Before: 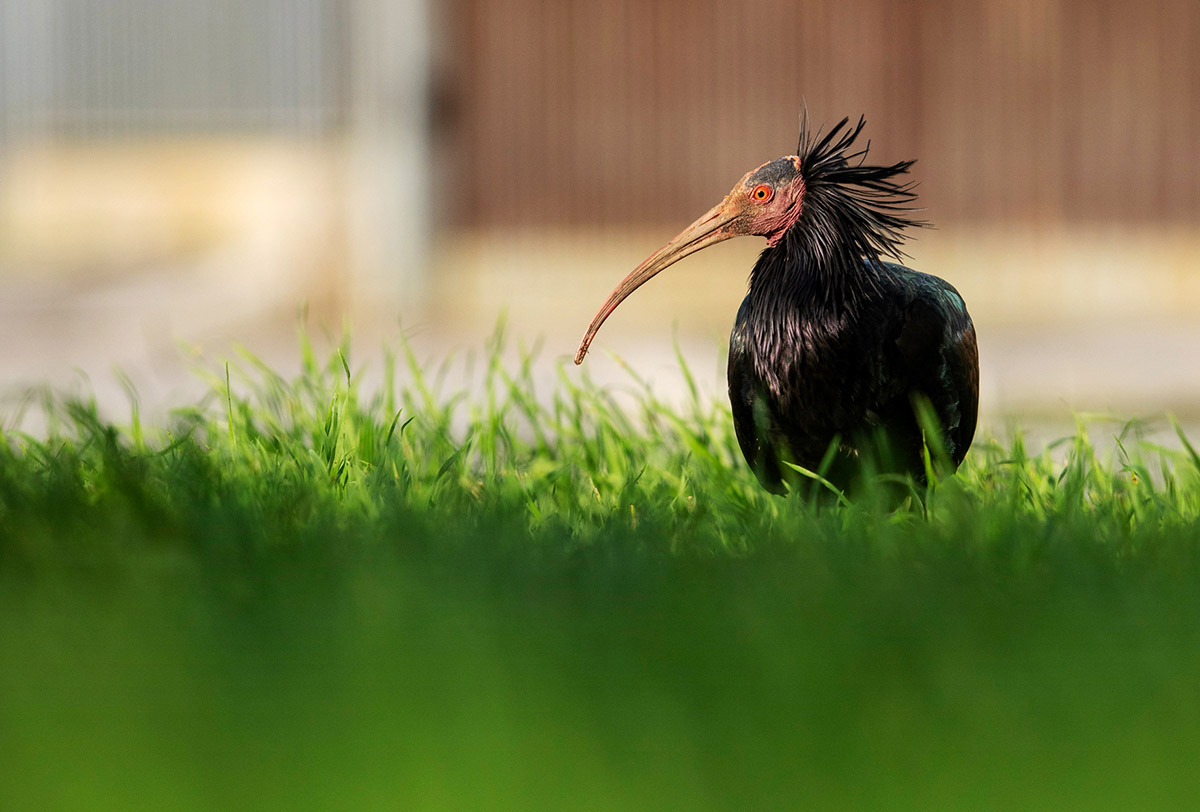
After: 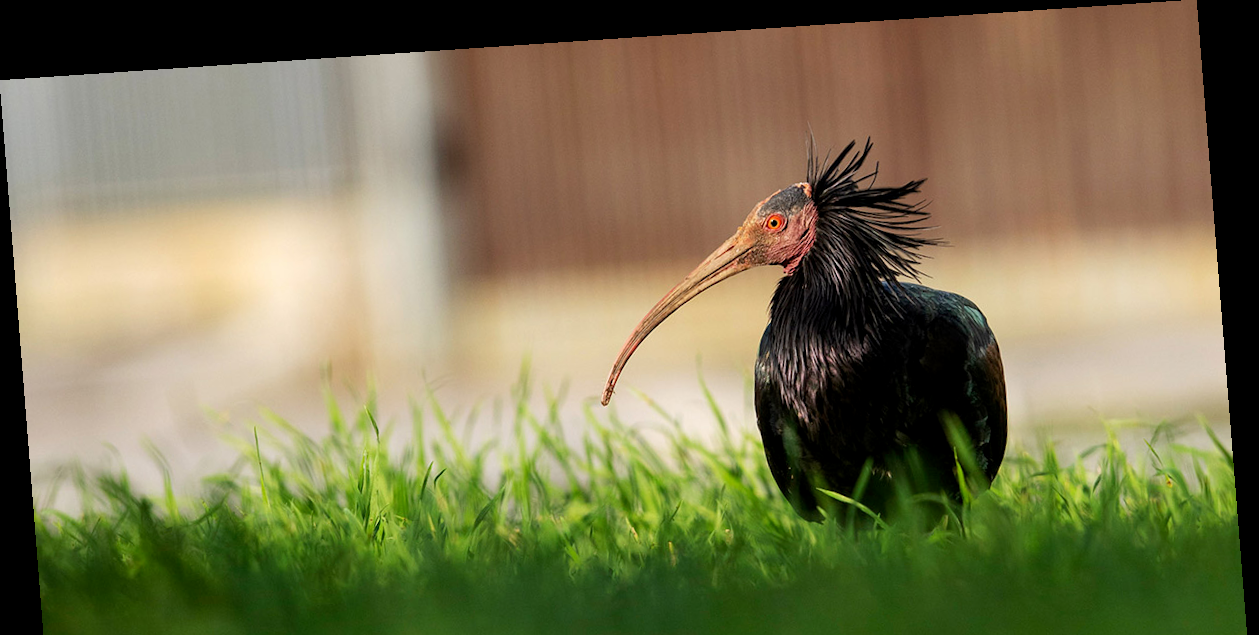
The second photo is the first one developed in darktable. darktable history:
crop: bottom 28.576%
rotate and perspective: rotation -4.2°, shear 0.006, automatic cropping off
exposure: black level correction 0.002, compensate highlight preservation false
